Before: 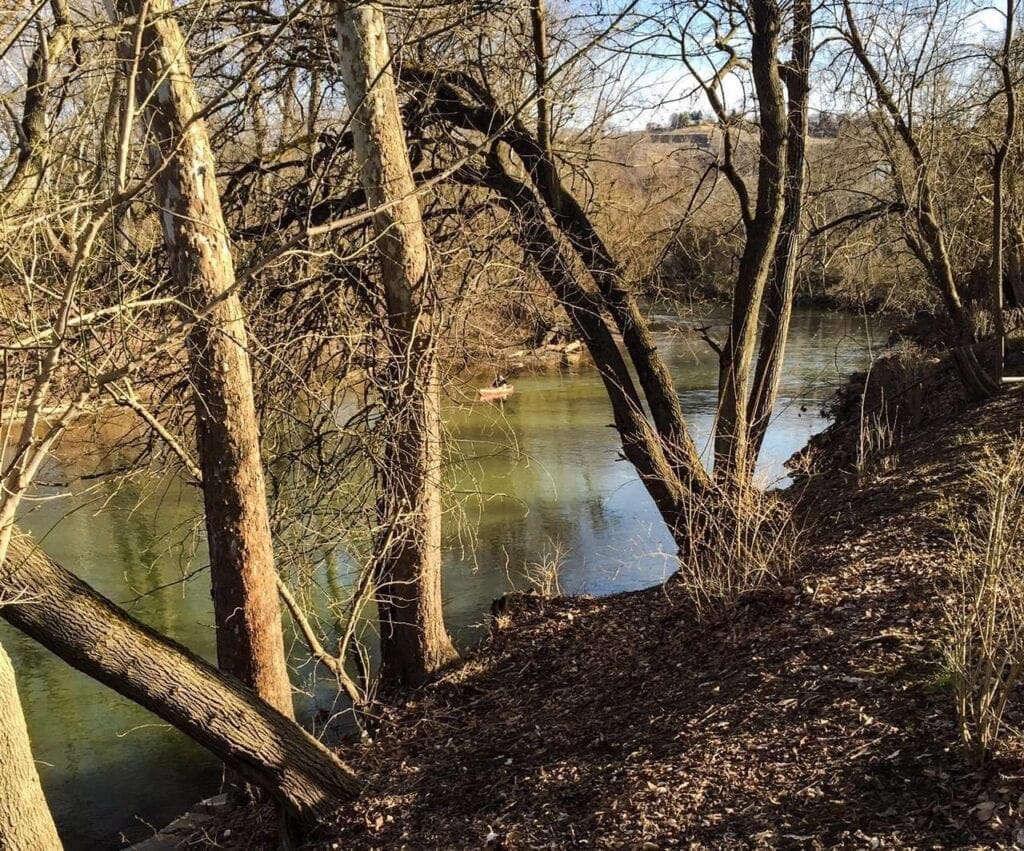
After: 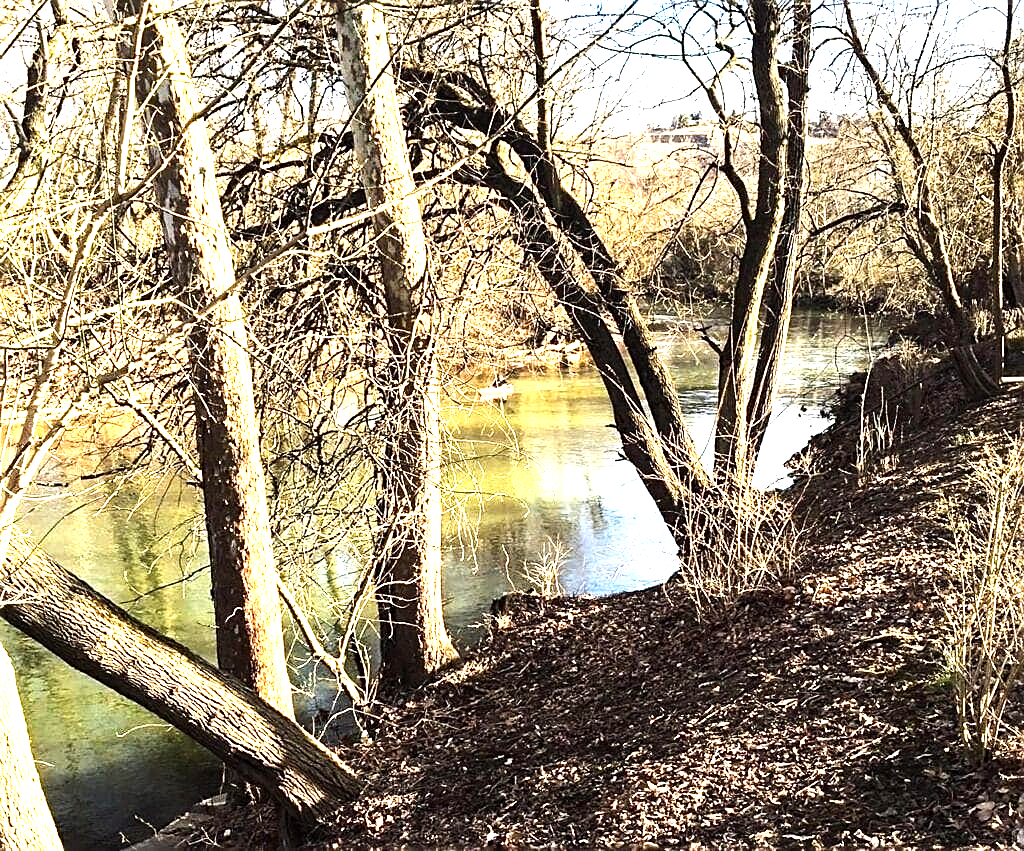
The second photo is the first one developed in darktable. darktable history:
exposure: black level correction 0, exposure 1.388 EV, compensate exposure bias true, compensate highlight preservation false
tone equalizer: -8 EV -0.75 EV, -7 EV -0.7 EV, -6 EV -0.6 EV, -5 EV -0.4 EV, -3 EV 0.4 EV, -2 EV 0.6 EV, -1 EV 0.7 EV, +0 EV 0.75 EV, edges refinement/feathering 500, mask exposure compensation -1.57 EV, preserve details no
sharpen: on, module defaults
